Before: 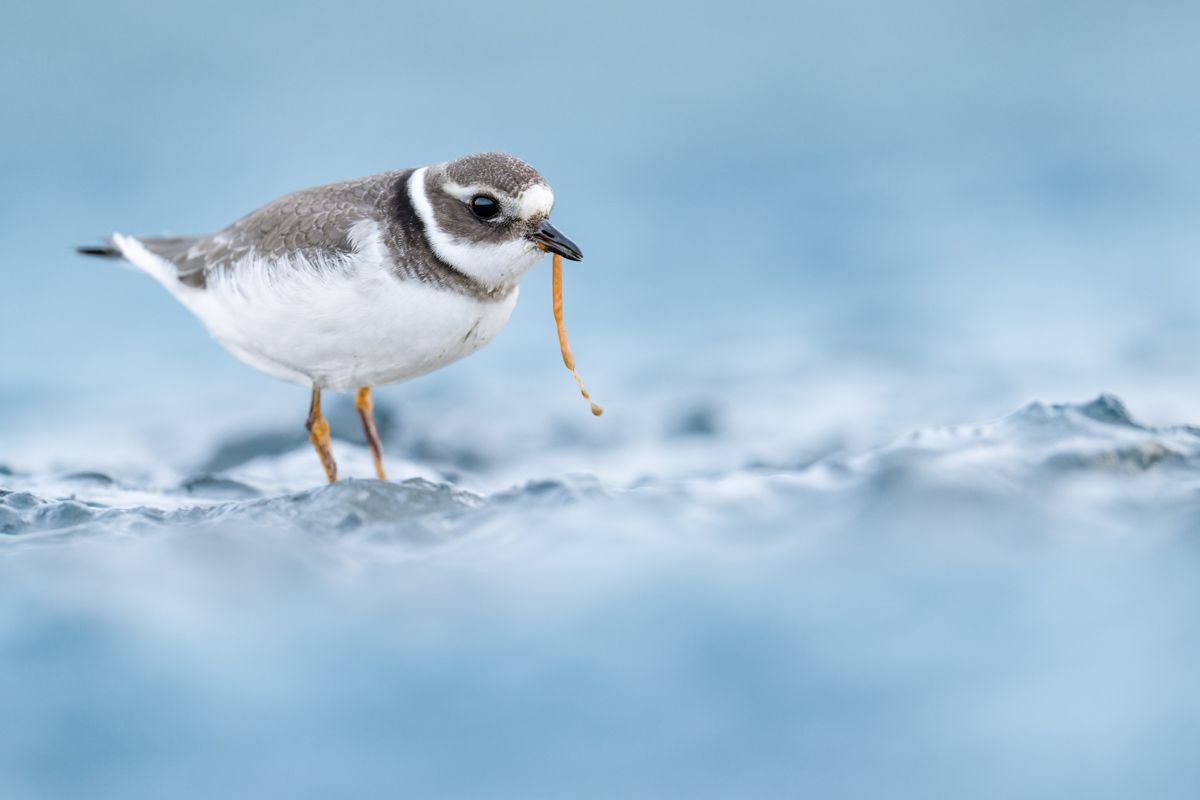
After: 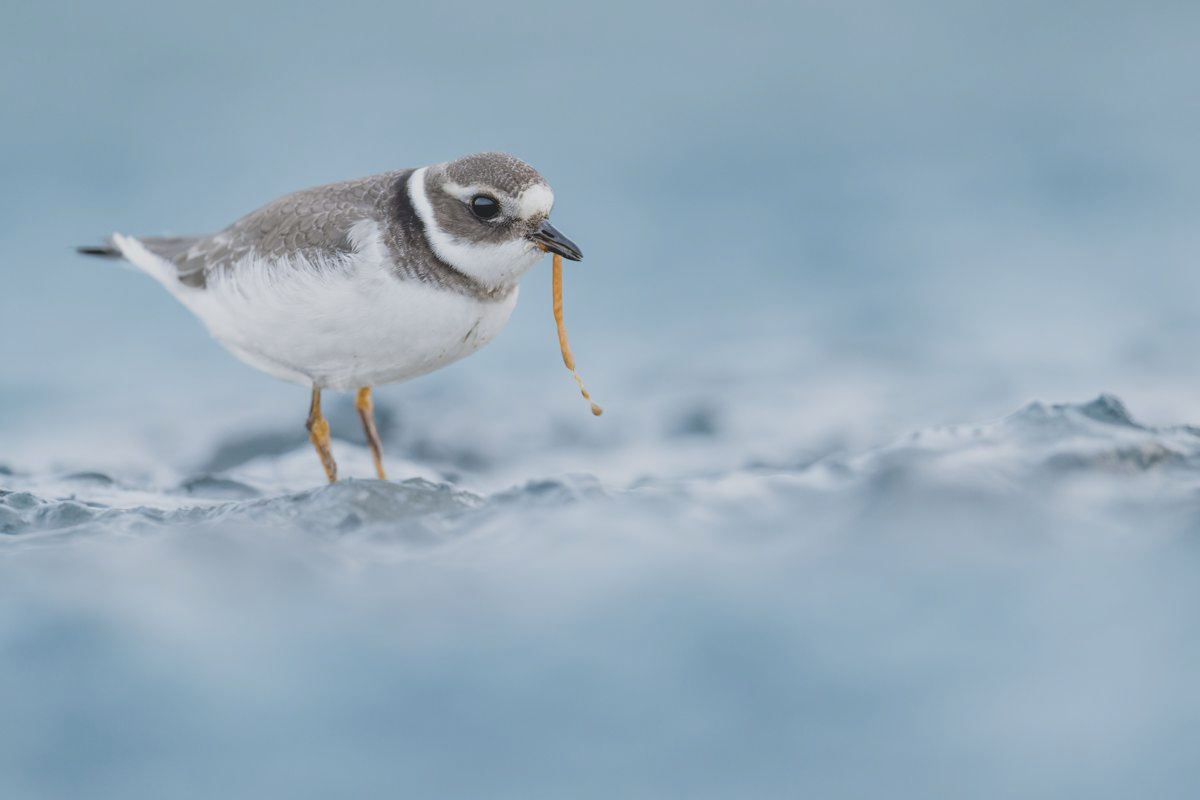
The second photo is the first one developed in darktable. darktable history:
color balance rgb: perceptual saturation grading › global saturation 20%, global vibrance 20%
contrast brightness saturation: contrast -0.26, saturation -0.43
